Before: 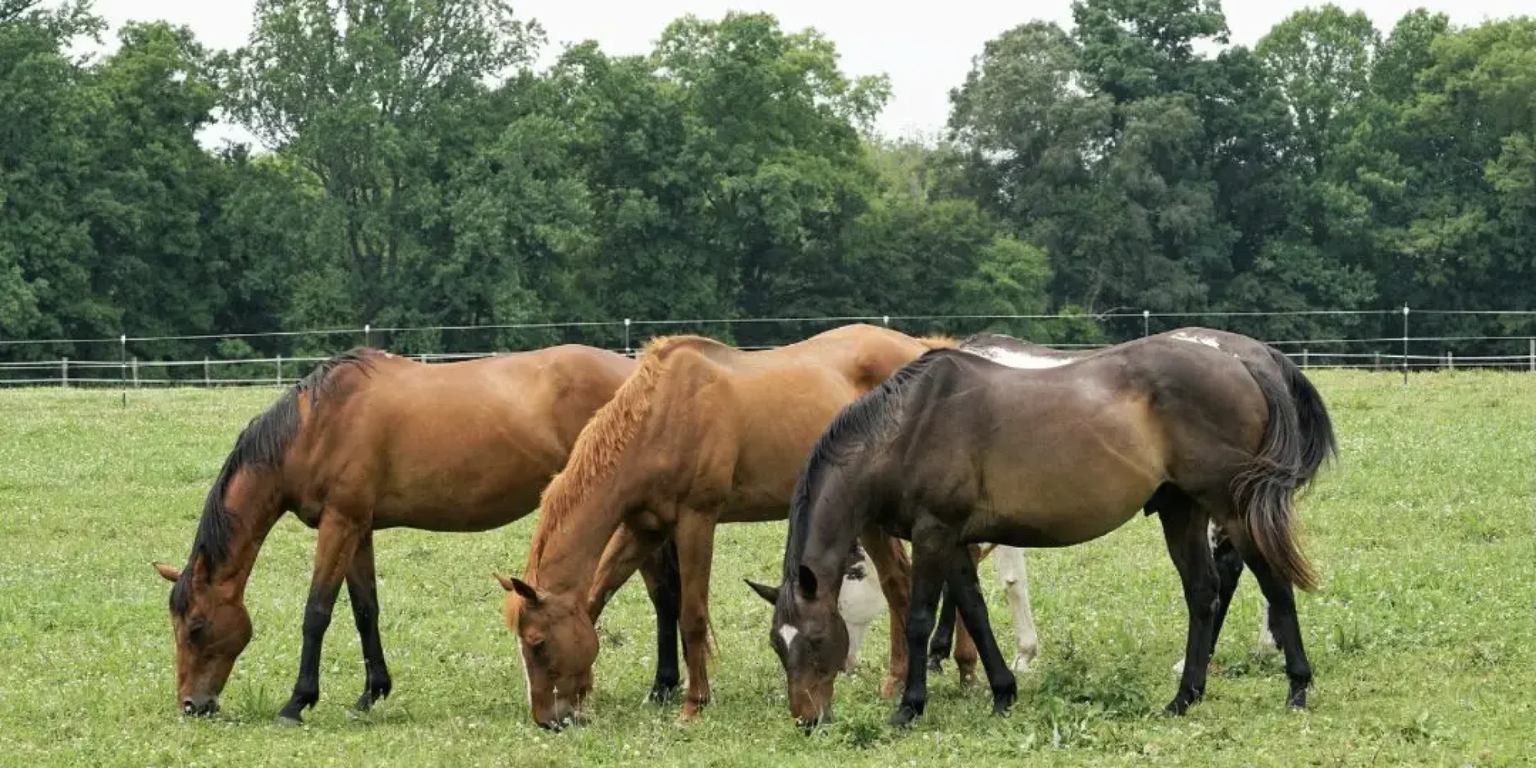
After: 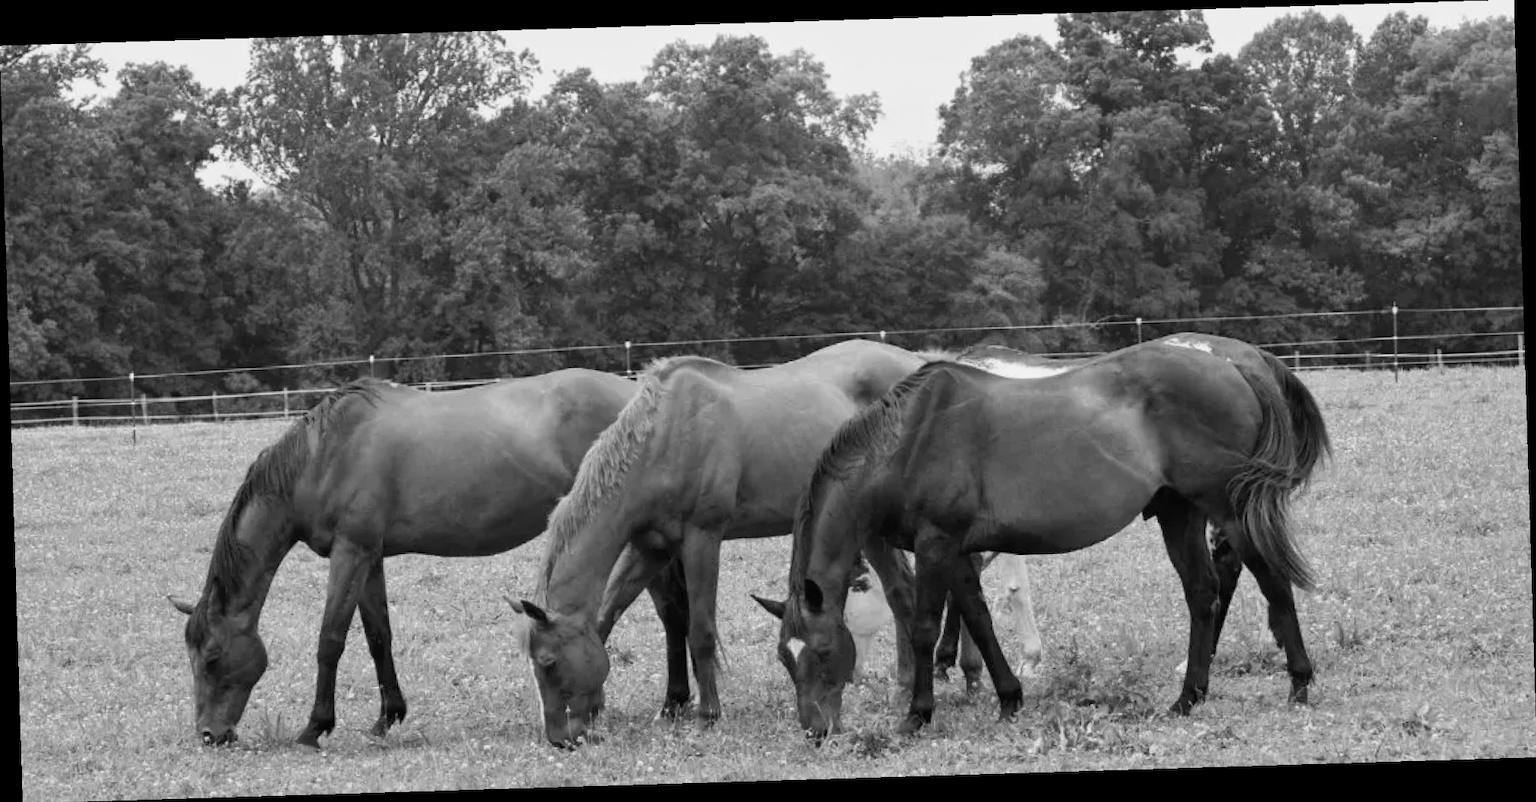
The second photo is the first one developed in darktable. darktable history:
monochrome: a 30.25, b 92.03
rotate and perspective: rotation -1.75°, automatic cropping off
